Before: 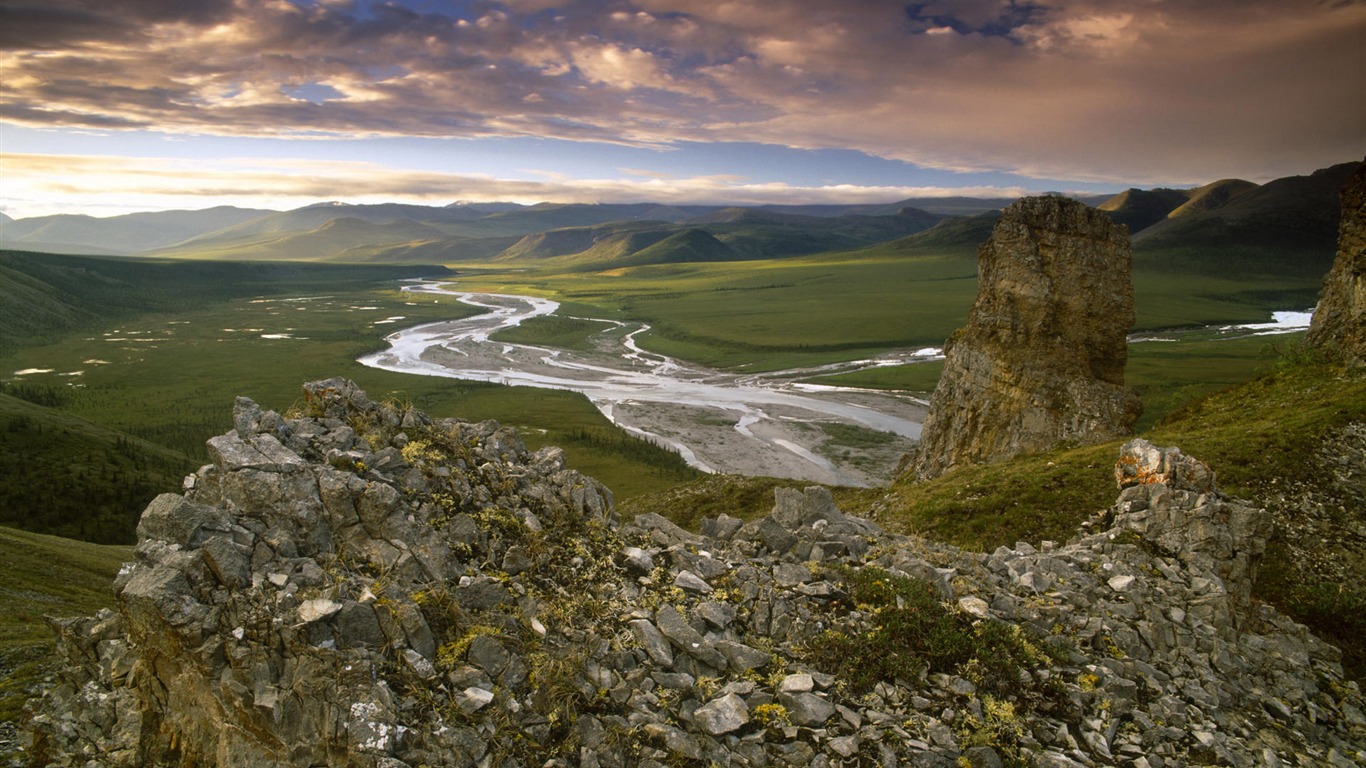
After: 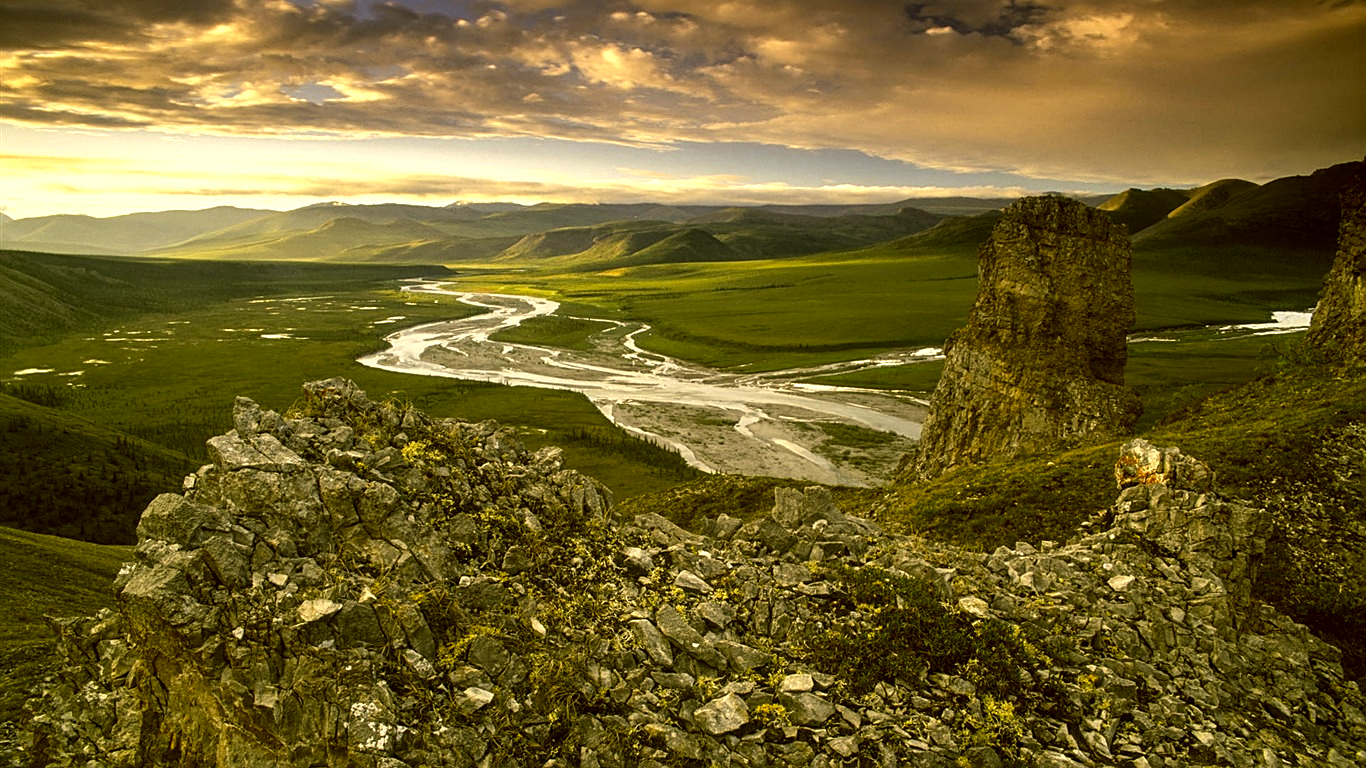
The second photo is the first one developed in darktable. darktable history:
sharpen: on, module defaults
tone equalizer: -8 EV -0.44 EV, -7 EV -0.369 EV, -6 EV -0.368 EV, -5 EV -0.186 EV, -3 EV 0.231 EV, -2 EV 0.31 EV, -1 EV 0.377 EV, +0 EV 0.404 EV, edges refinement/feathering 500, mask exposure compensation -1.57 EV, preserve details no
local contrast: on, module defaults
color correction: highlights a* 0.089, highlights b* 29.71, shadows a* -0.175, shadows b* 21.14
